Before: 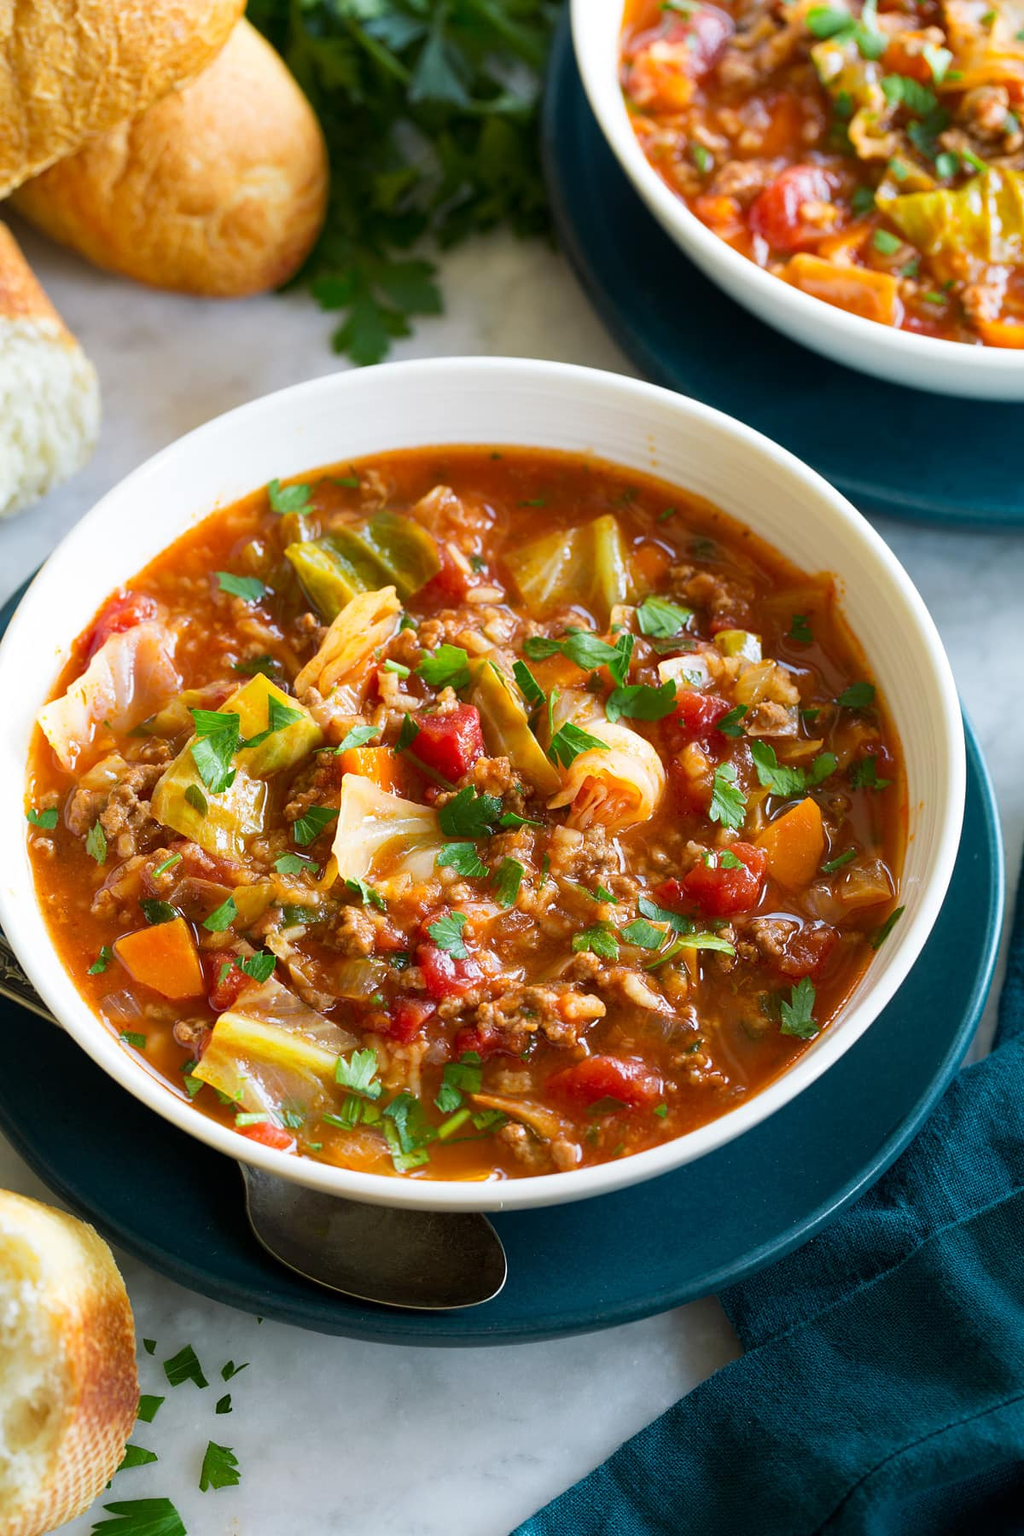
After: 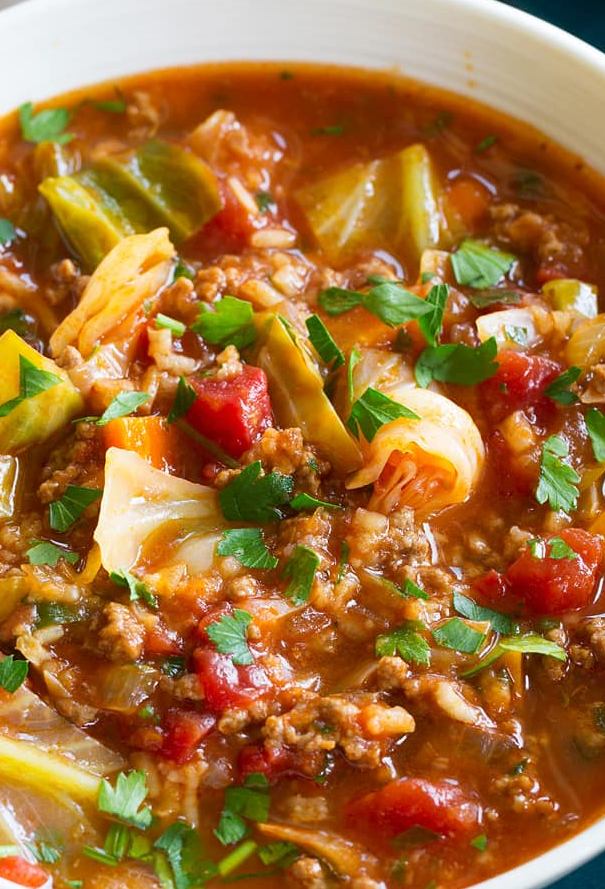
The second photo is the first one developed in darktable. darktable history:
crop: left 24.666%, top 25.501%, right 24.897%, bottom 25.069%
